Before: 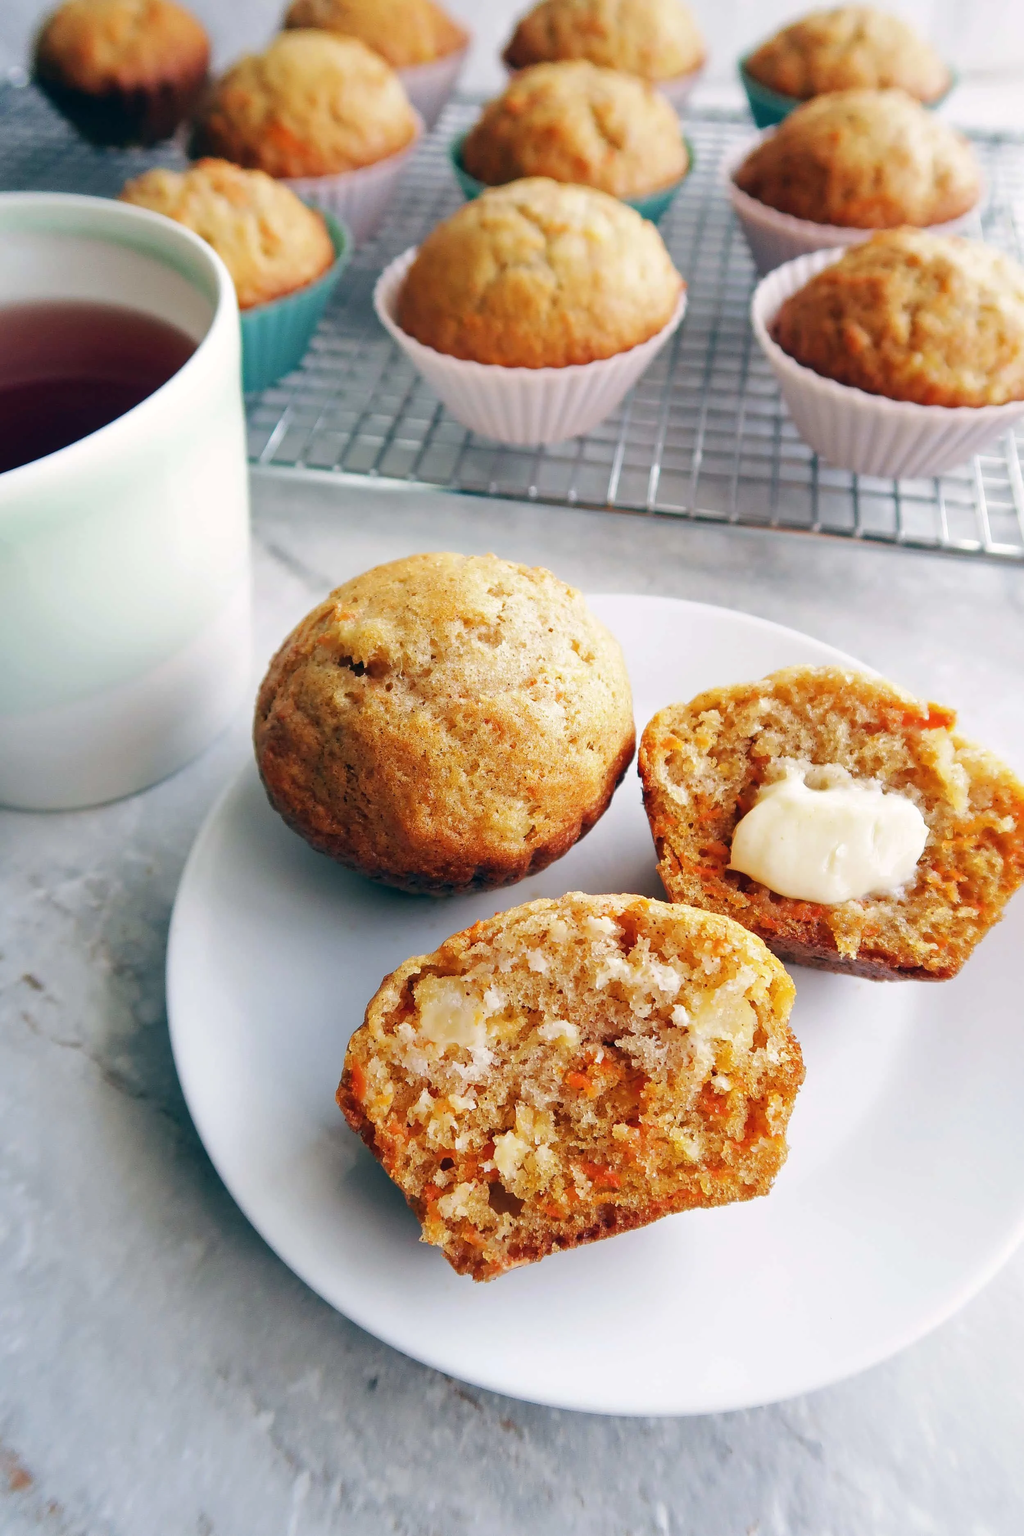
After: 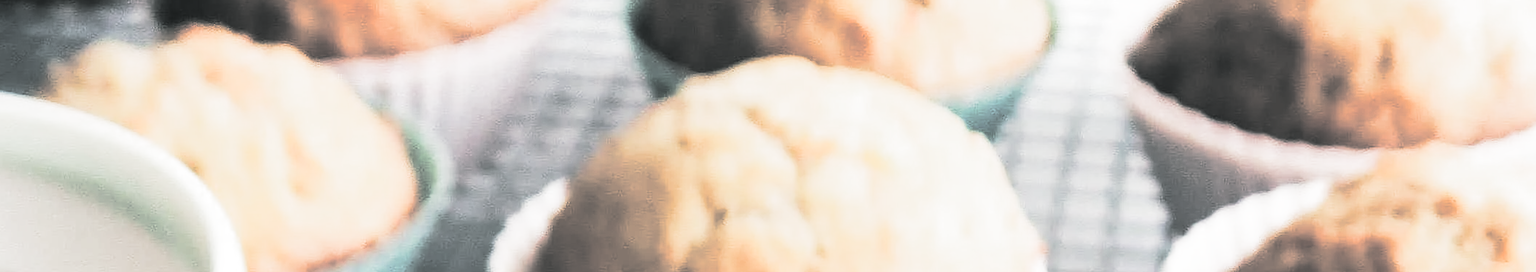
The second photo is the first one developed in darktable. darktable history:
crop and rotate: left 9.644%, top 9.491%, right 6.021%, bottom 80.509%
contrast brightness saturation: contrast 0.57, brightness 0.57, saturation -0.34
split-toning: shadows › hue 190.8°, shadows › saturation 0.05, highlights › hue 54°, highlights › saturation 0.05, compress 0%
